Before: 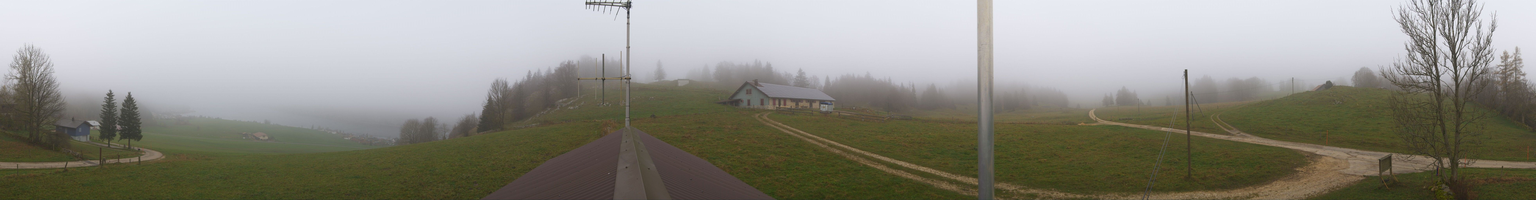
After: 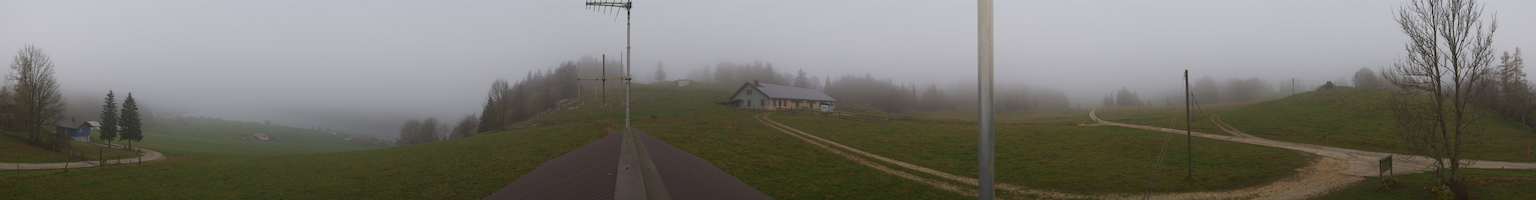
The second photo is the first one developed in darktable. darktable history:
vignetting: fall-off start 98.29%, fall-off radius 100%, brightness -1, saturation 0.5, width/height ratio 1.428
exposure: exposure -0.582 EV, compensate highlight preservation false
grain: coarseness 0.09 ISO, strength 10%
